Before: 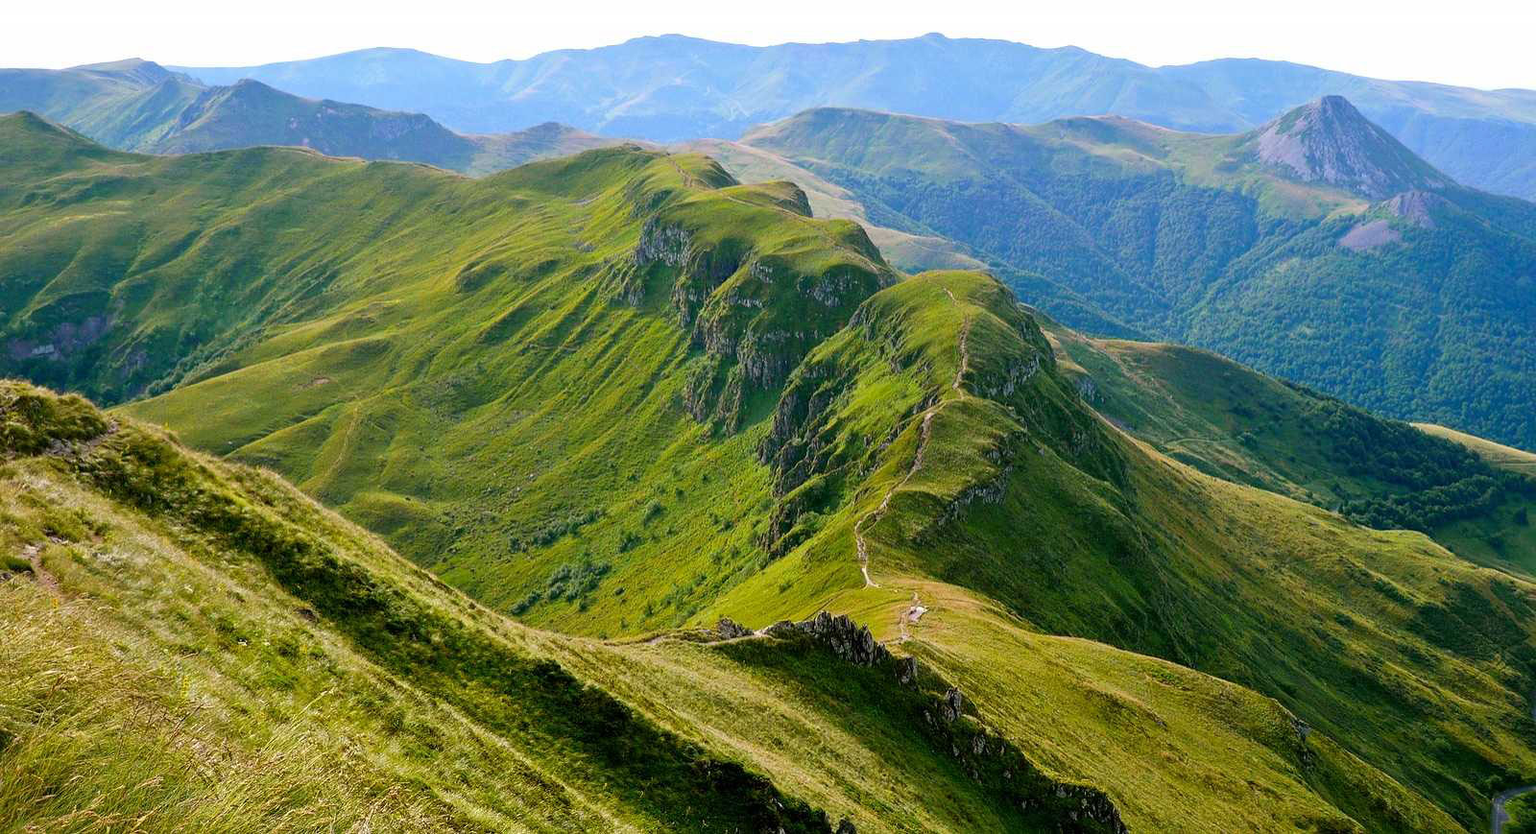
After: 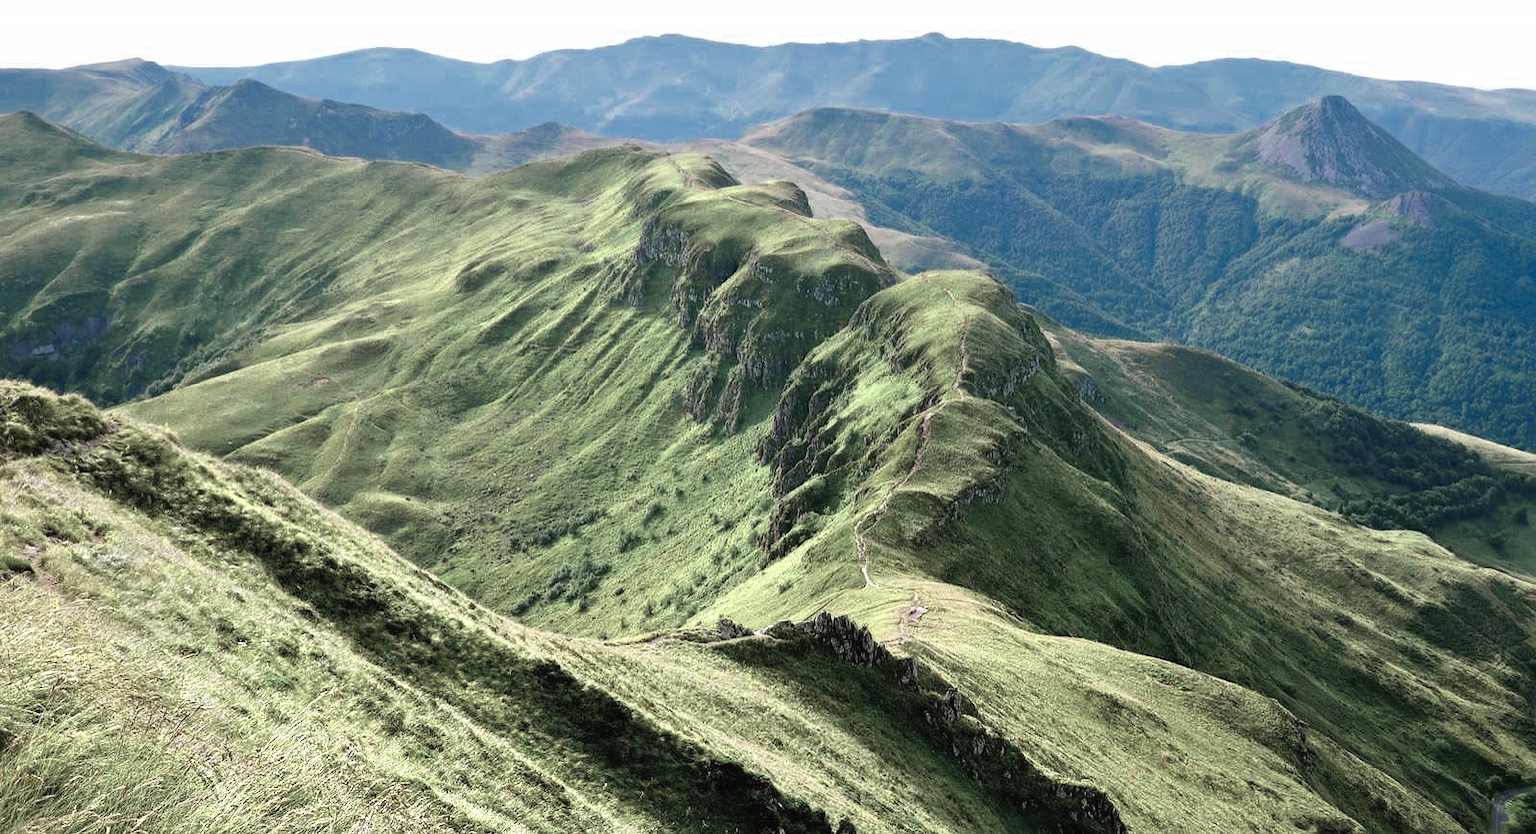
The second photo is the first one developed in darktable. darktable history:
color zones: curves: ch0 [(0.25, 0.667) (0.758, 0.368)]; ch1 [(0.215, 0.245) (0.761, 0.373)]; ch2 [(0.247, 0.554) (0.761, 0.436)]
contrast brightness saturation: saturation -0.05
tone curve: curves: ch0 [(0, 0) (0.003, 0.022) (0.011, 0.027) (0.025, 0.038) (0.044, 0.056) (0.069, 0.081) (0.1, 0.11) (0.136, 0.145) (0.177, 0.185) (0.224, 0.229) (0.277, 0.278) (0.335, 0.335) (0.399, 0.399) (0.468, 0.468) (0.543, 0.543) (0.623, 0.623) (0.709, 0.705) (0.801, 0.793) (0.898, 0.887) (1, 1)], preserve colors none
